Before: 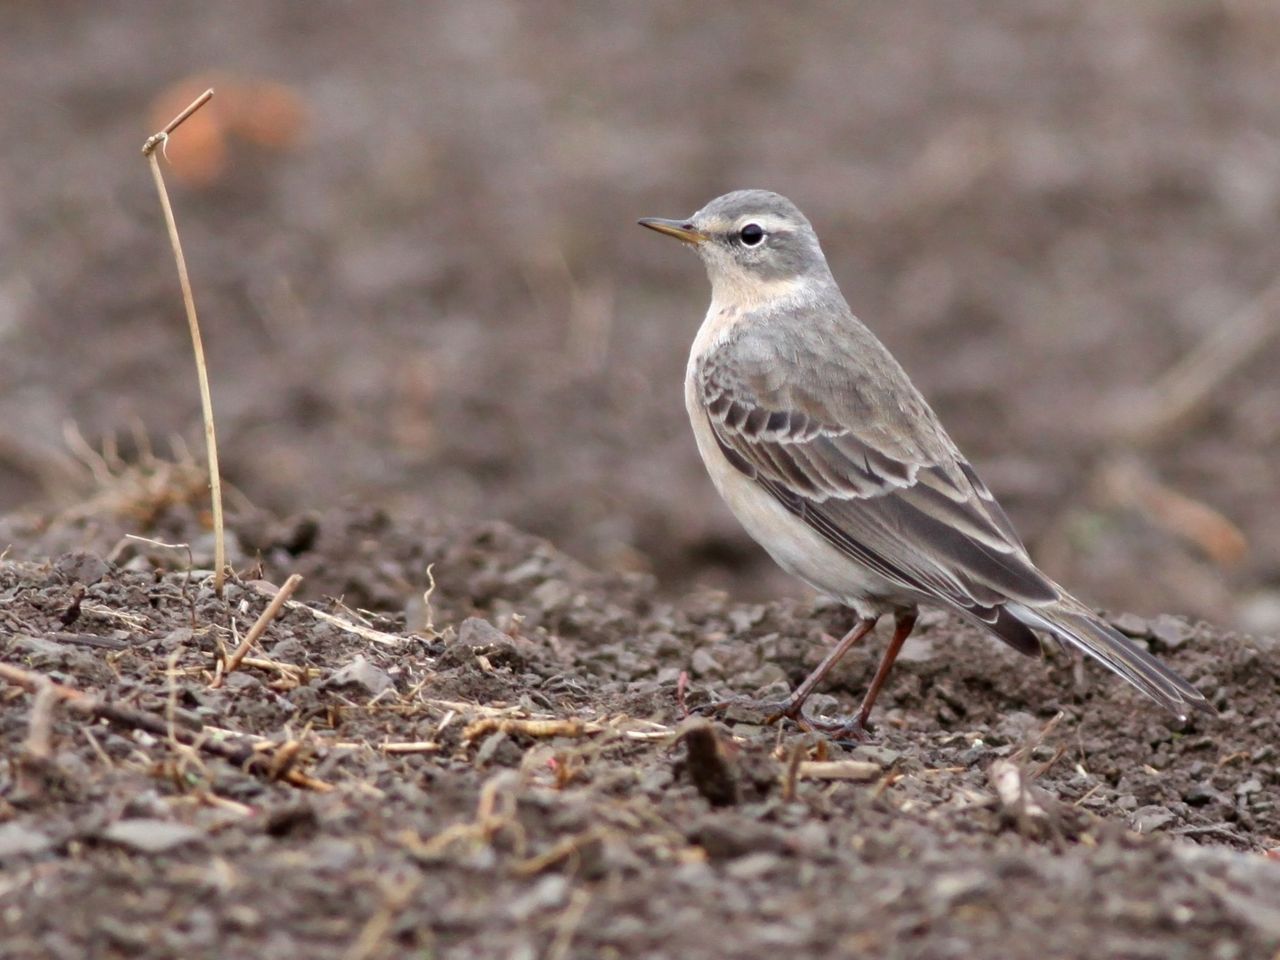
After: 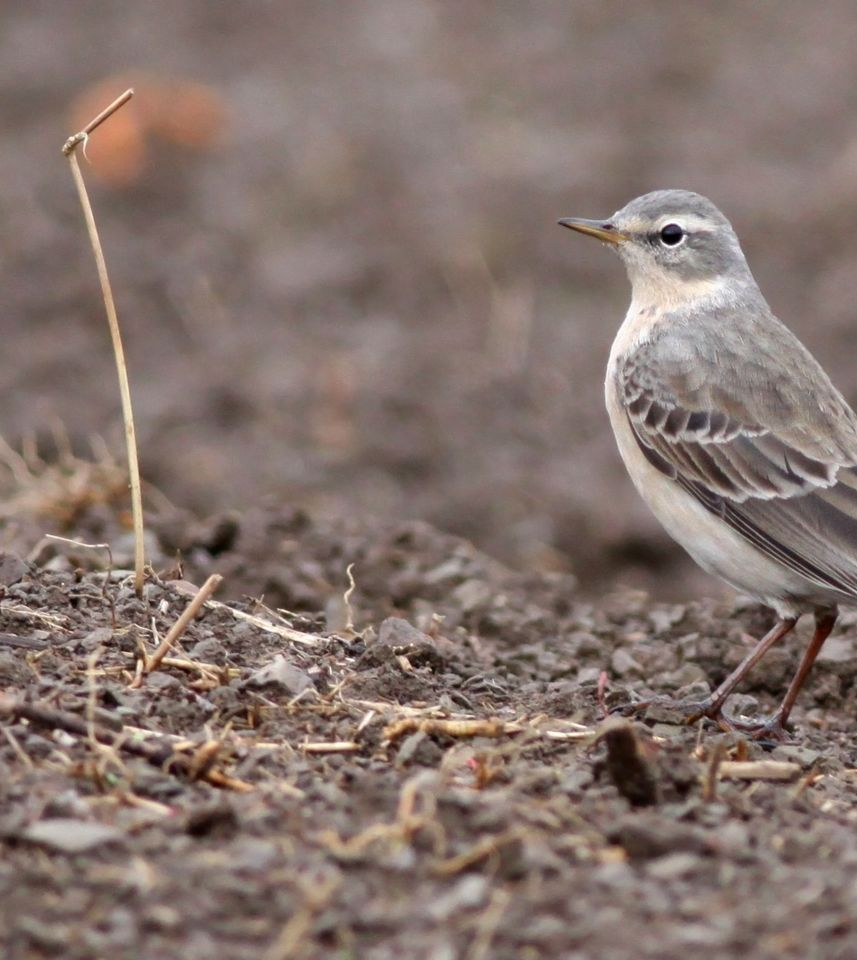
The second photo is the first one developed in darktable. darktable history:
crop and rotate: left 6.276%, right 26.741%
